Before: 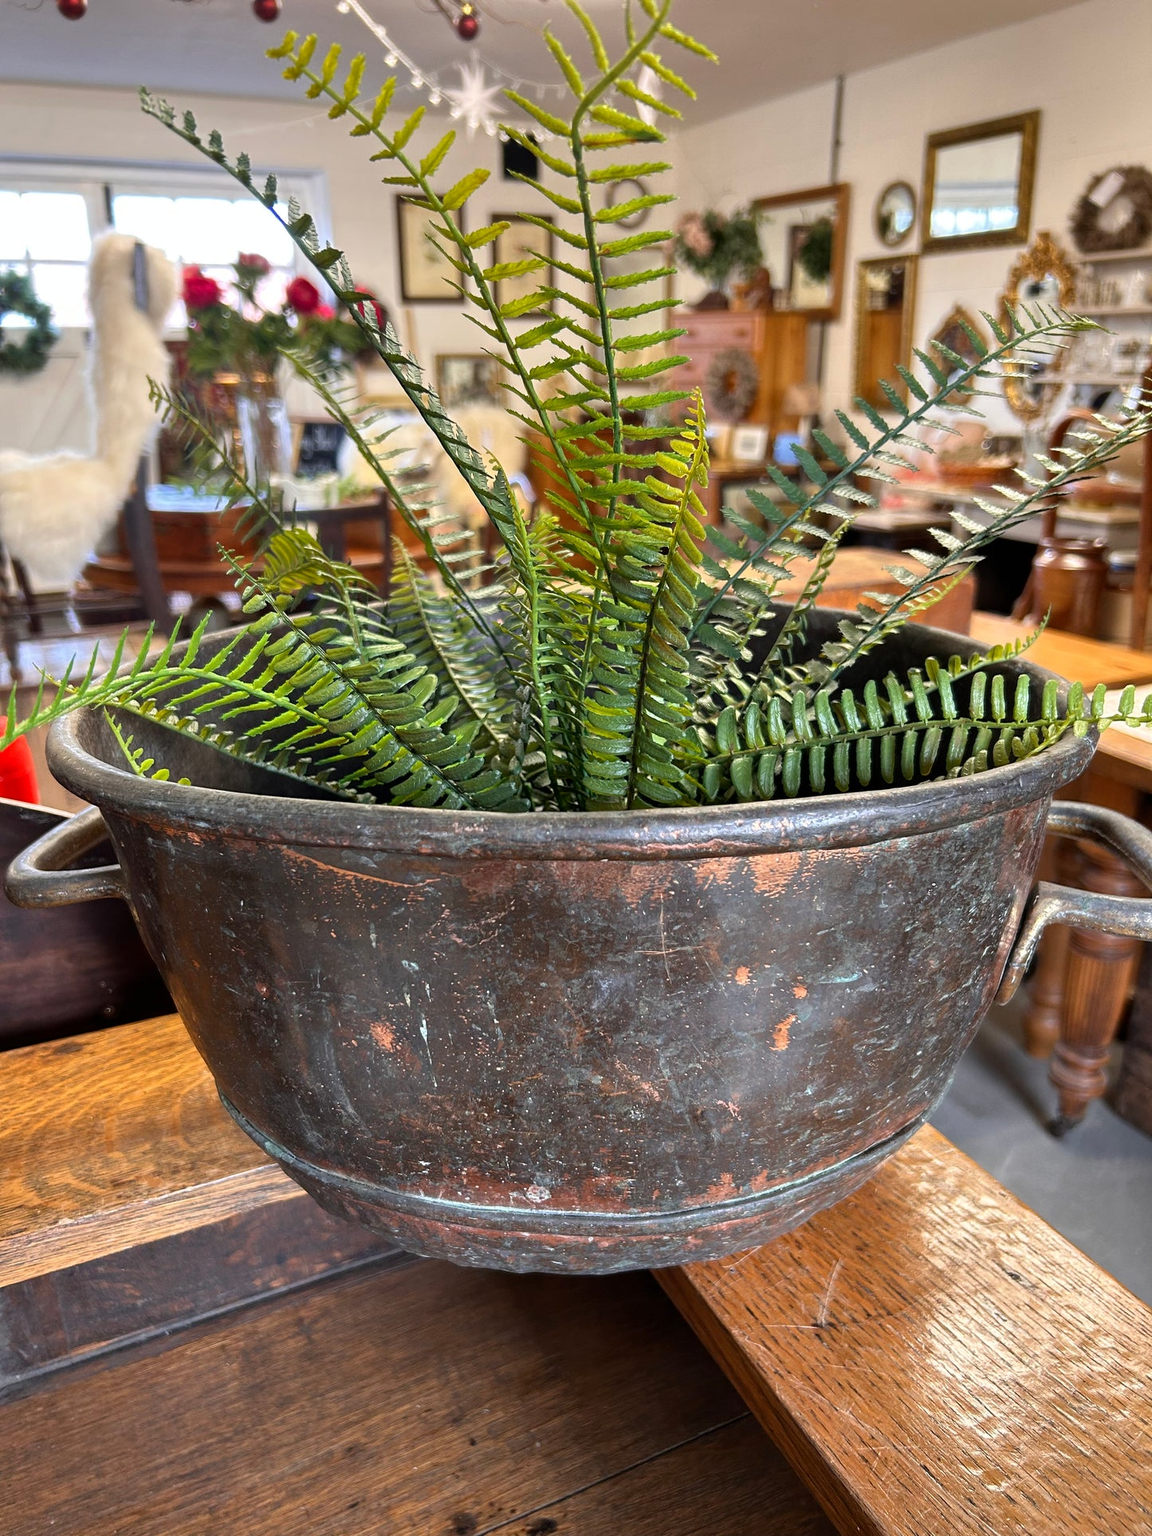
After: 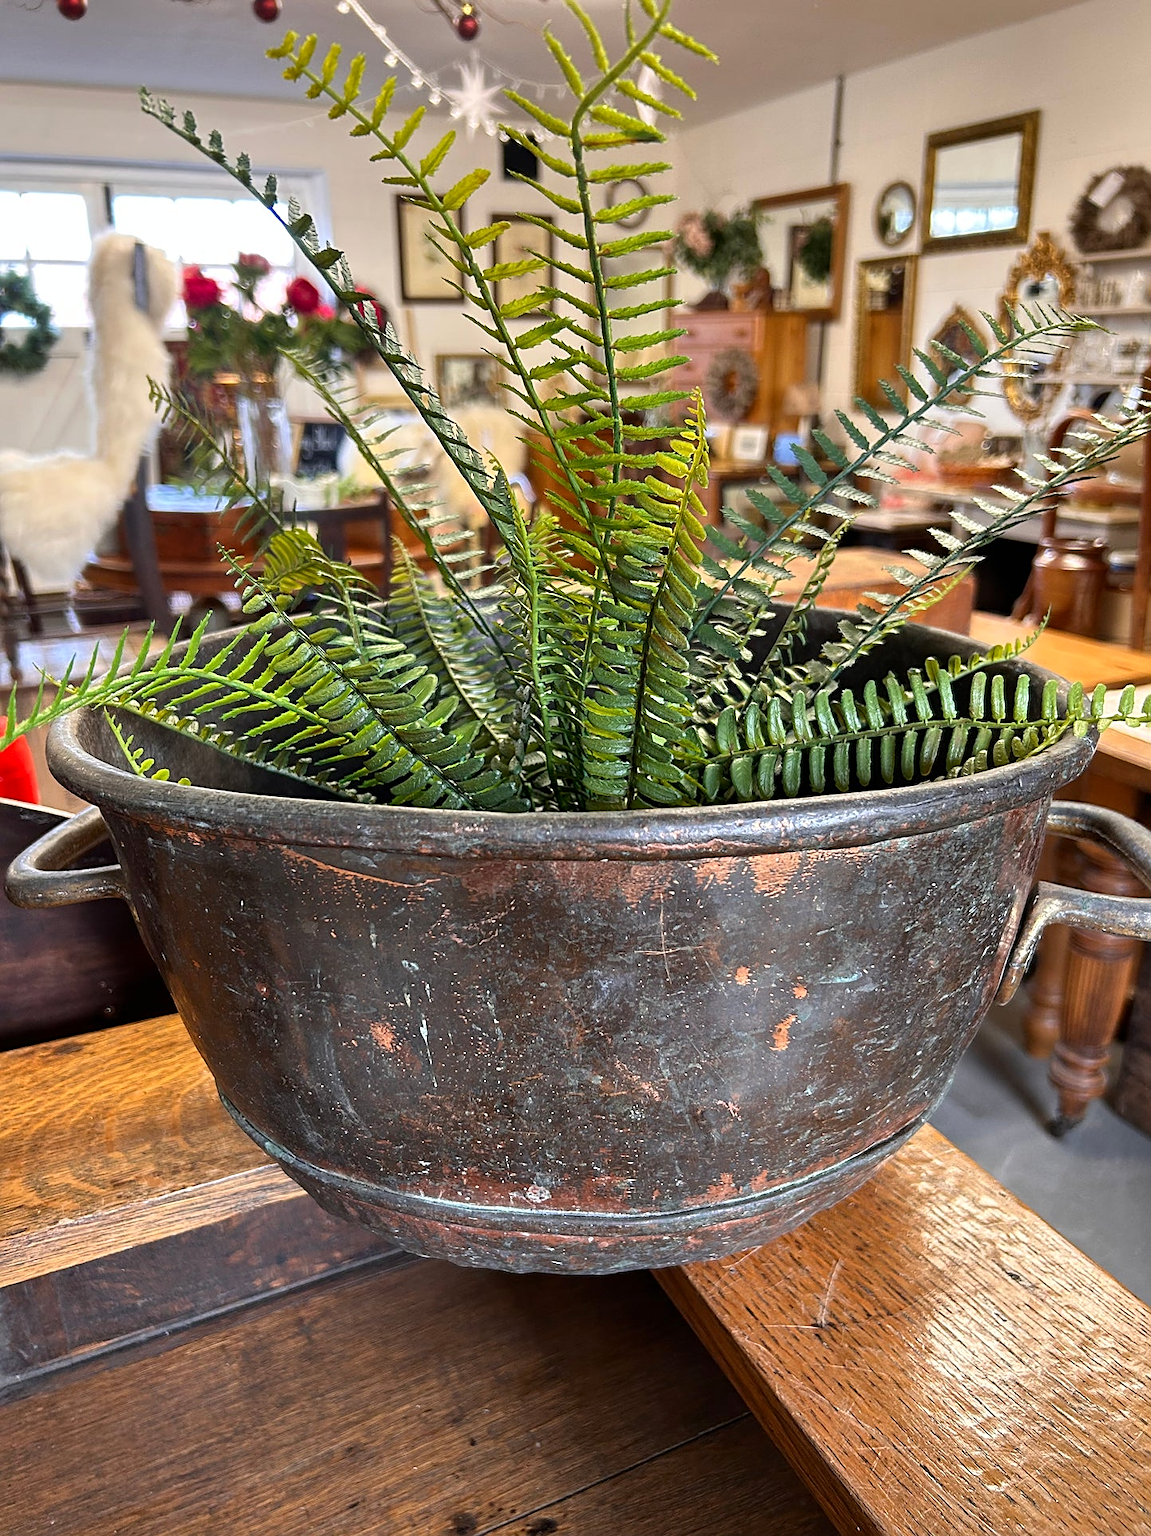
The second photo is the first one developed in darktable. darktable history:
contrast brightness saturation: contrast 0.08, saturation 0.02
sharpen: on, module defaults
